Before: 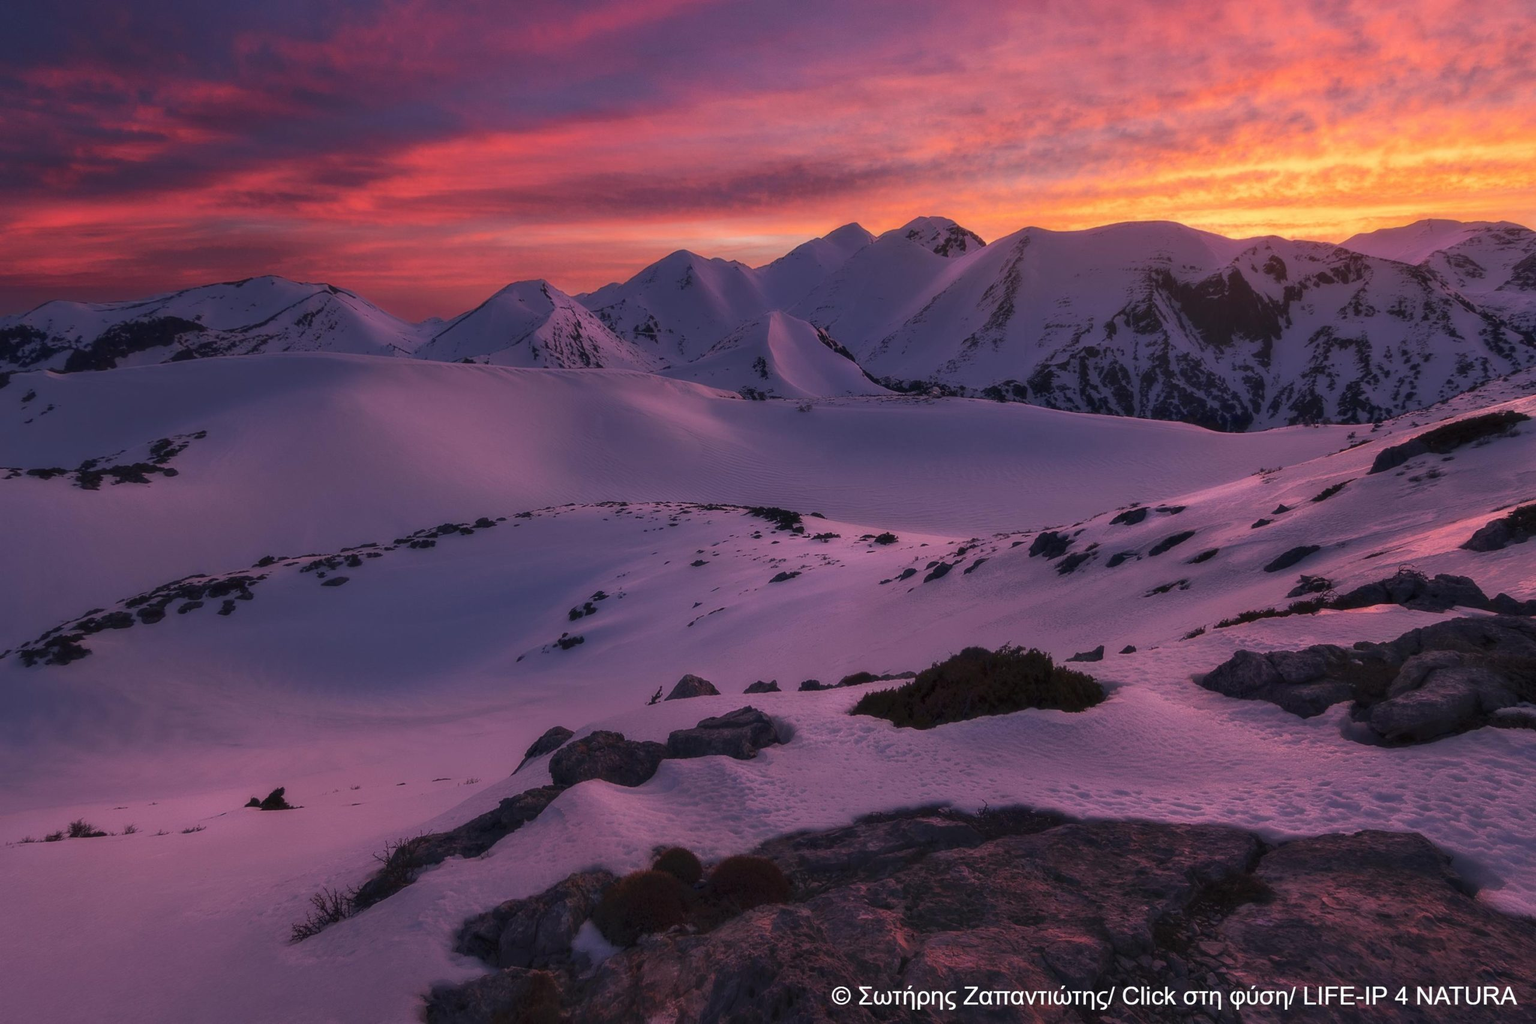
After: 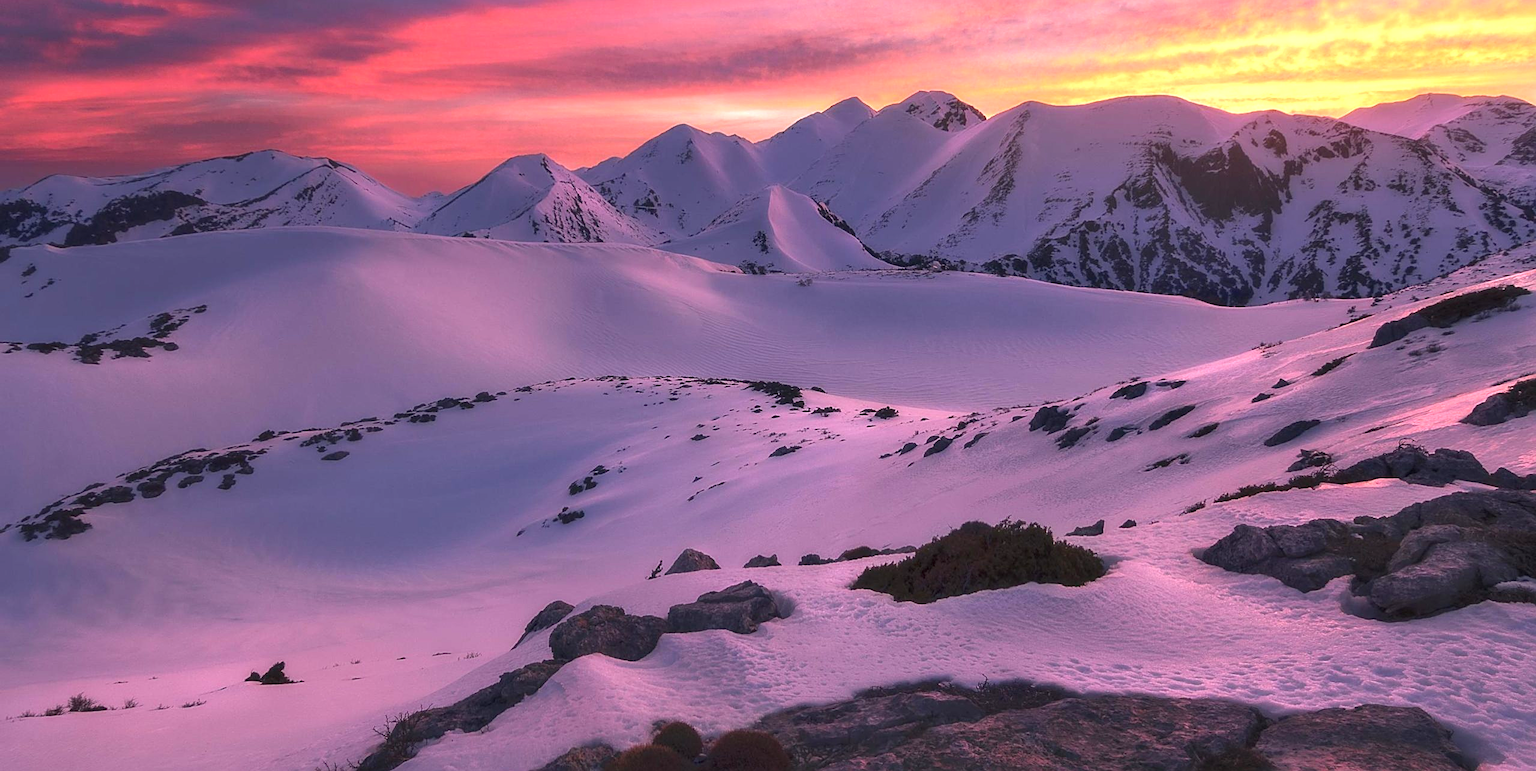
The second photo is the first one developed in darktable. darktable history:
sharpen: on, module defaults
exposure: black level correction 0, exposure 1.104 EV, compensate exposure bias true, compensate highlight preservation false
crop and rotate: top 12.317%, bottom 12.377%
